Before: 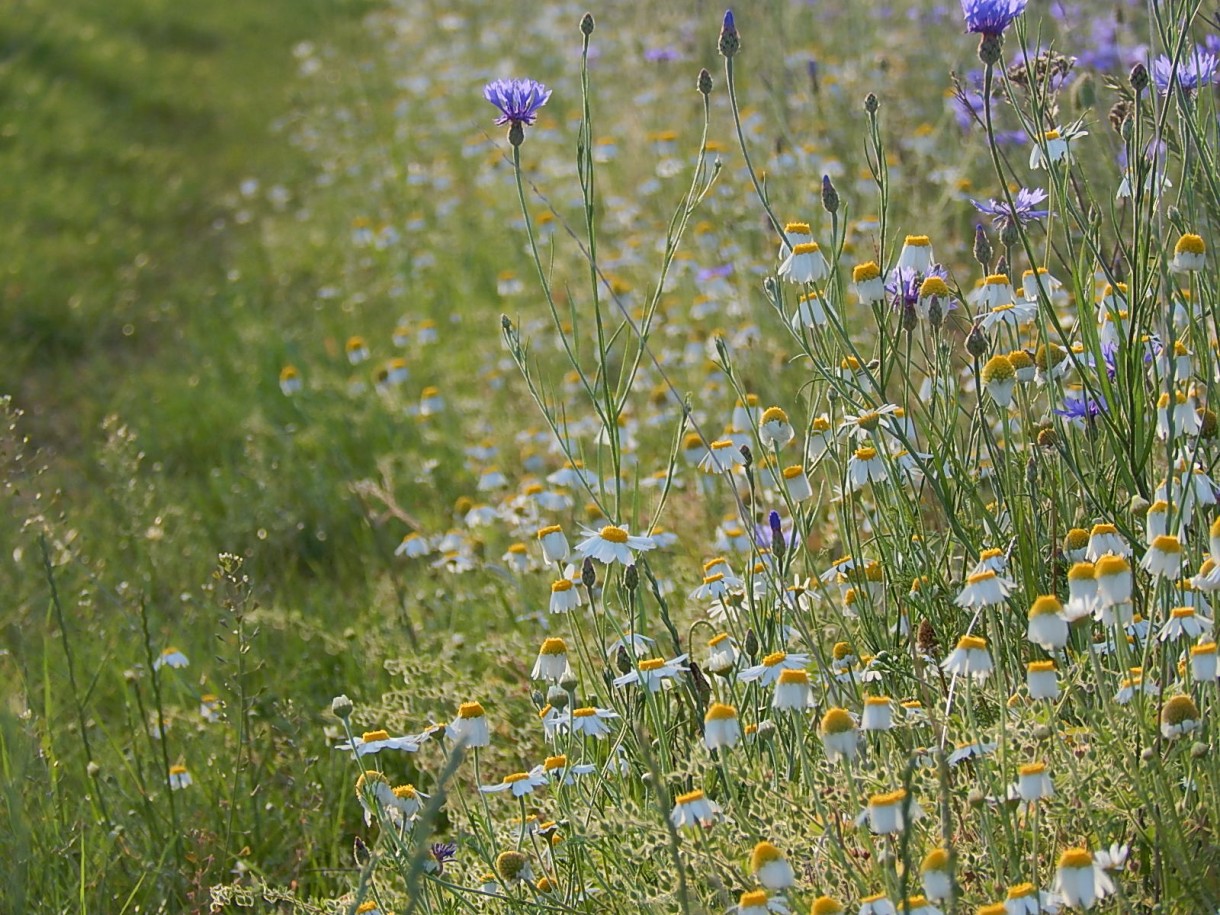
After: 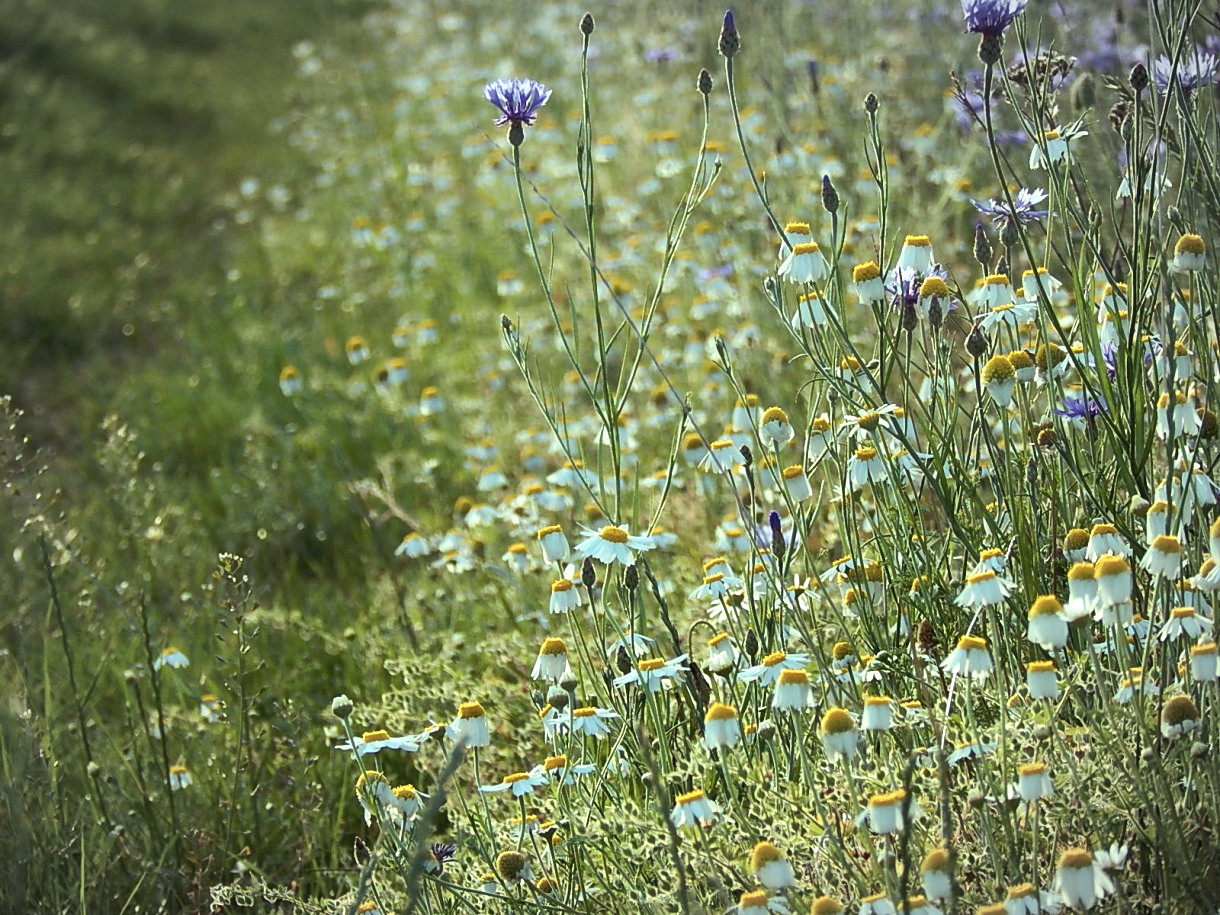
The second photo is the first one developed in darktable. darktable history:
exposure: exposure -0.061 EV, compensate highlight preservation false
color balance rgb: highlights gain › luminance 15.564%, highlights gain › chroma 7.002%, highlights gain › hue 128.1°, perceptual saturation grading › global saturation 18.011%, perceptual brilliance grading › highlights 15.927%, perceptual brilliance grading › mid-tones 6.189%, perceptual brilliance grading › shadows -15.102%, global vibrance 9.294%
contrast brightness saturation: contrast 0.098, saturation -0.293
vignetting: fall-off radius 70.23%, automatic ratio true
